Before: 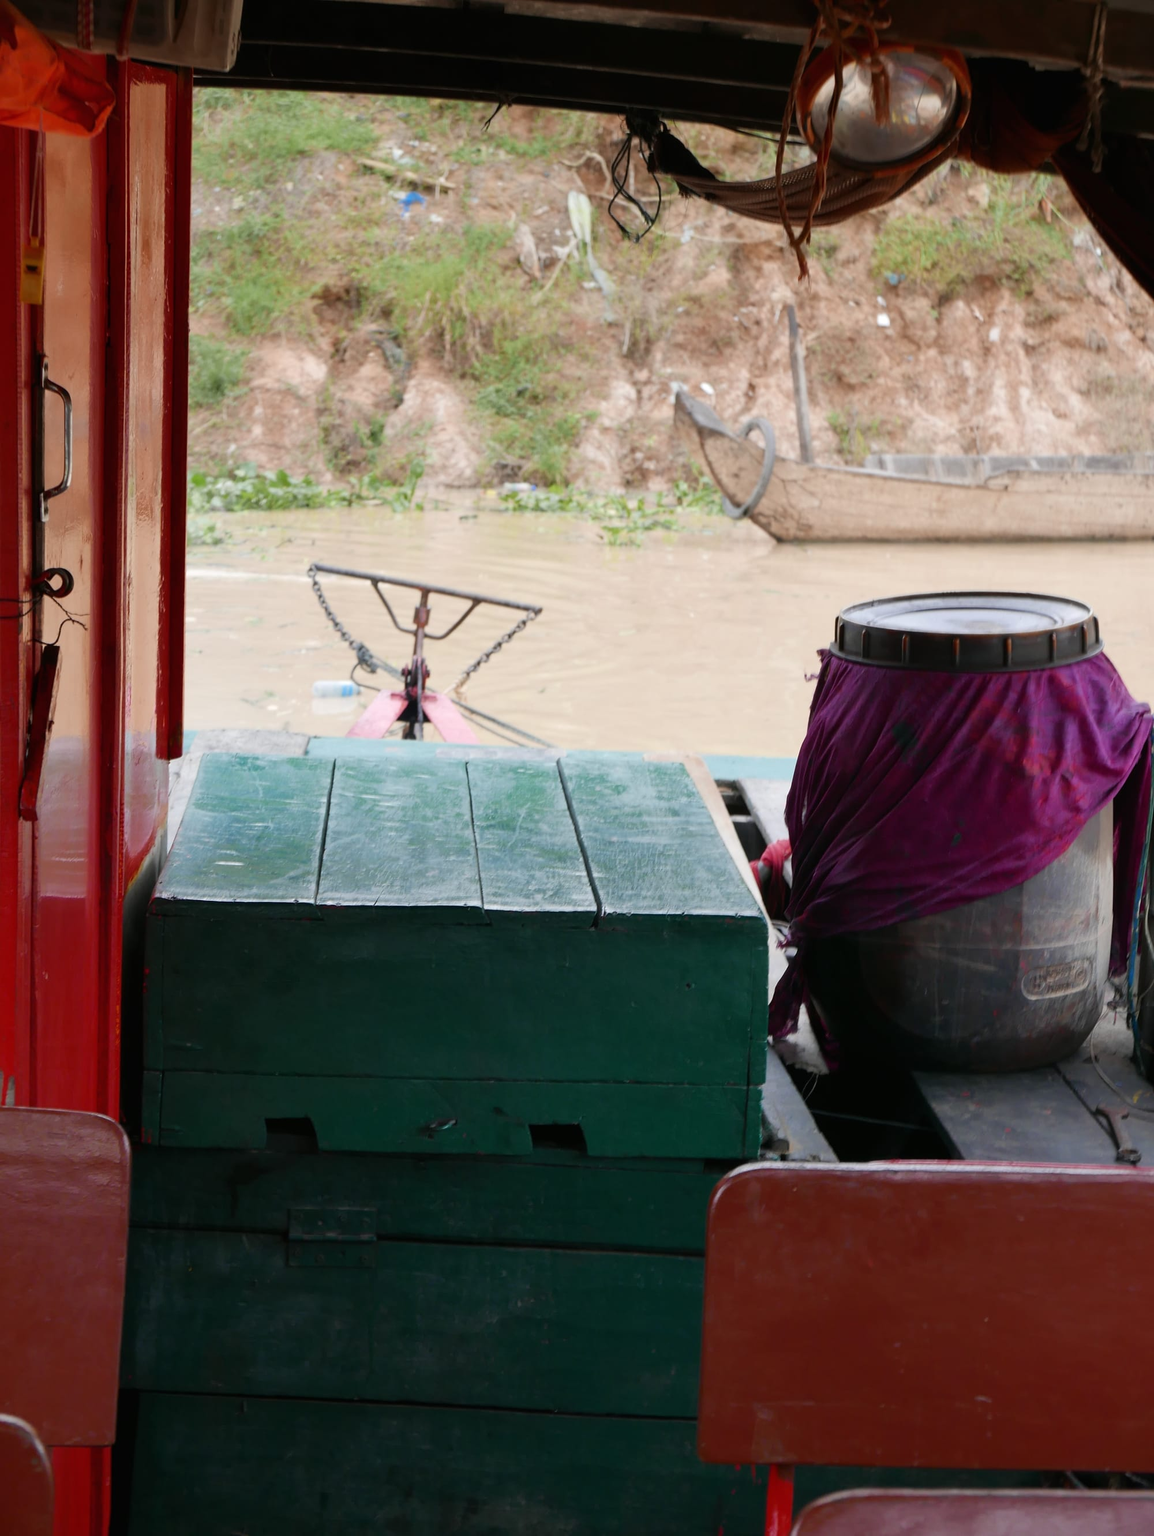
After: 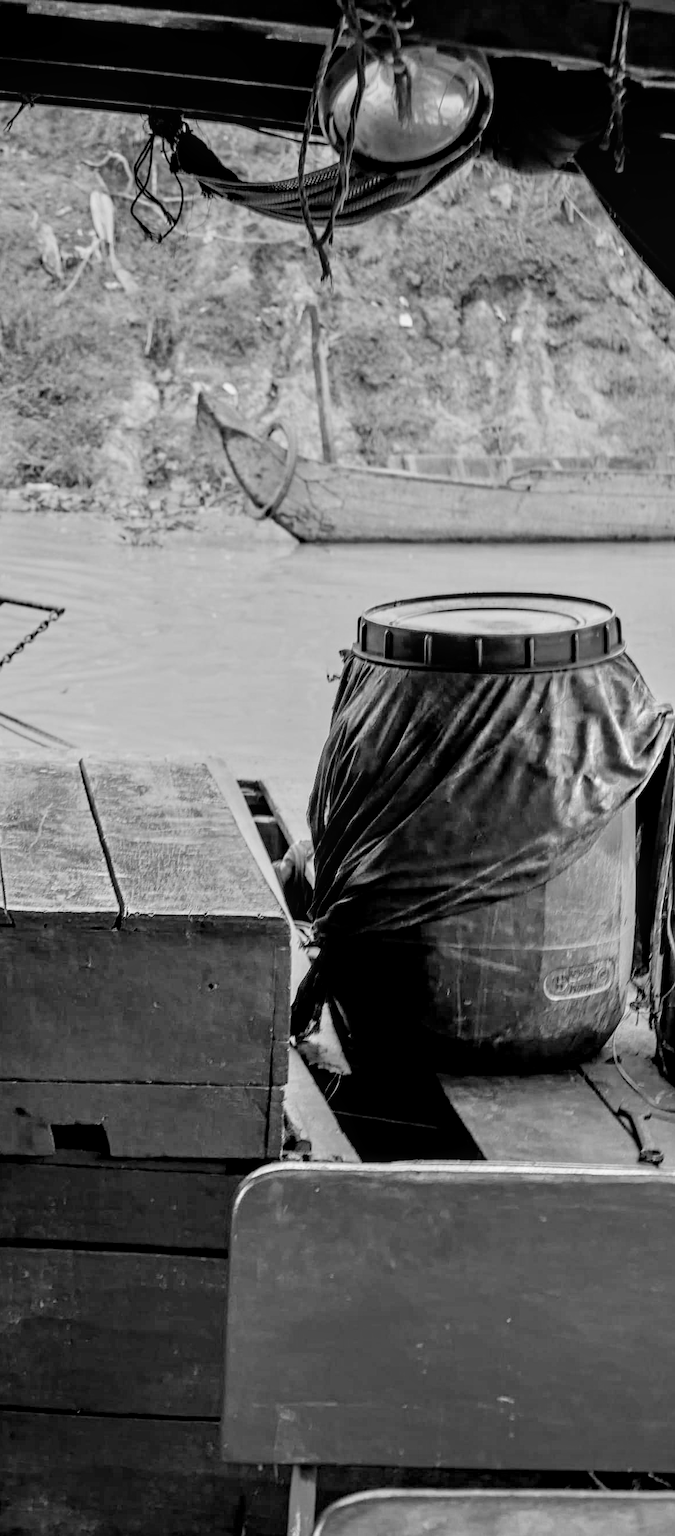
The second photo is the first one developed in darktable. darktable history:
crop: left 41.433%
color zones: curves: ch0 [(0, 0.613) (0.01, 0.613) (0.245, 0.448) (0.498, 0.529) (0.642, 0.665) (0.879, 0.777) (0.99, 0.613)]; ch1 [(0, 0) (0.143, 0) (0.286, 0) (0.429, 0) (0.571, 0) (0.714, 0) (0.857, 0)]
color correction: highlights b* 0.024
filmic rgb: black relative exposure -7.65 EV, white relative exposure 4.56 EV, hardness 3.61
contrast equalizer: octaves 7, y [[0.5, 0.542, 0.583, 0.625, 0.667, 0.708], [0.5 ×6], [0.5 ×6], [0 ×6], [0 ×6]]
tone equalizer: -7 EV 0.147 EV, -6 EV 0.617 EV, -5 EV 1.13 EV, -4 EV 1.36 EV, -3 EV 1.18 EV, -2 EV 0.6 EV, -1 EV 0.156 EV
local contrast: on, module defaults
